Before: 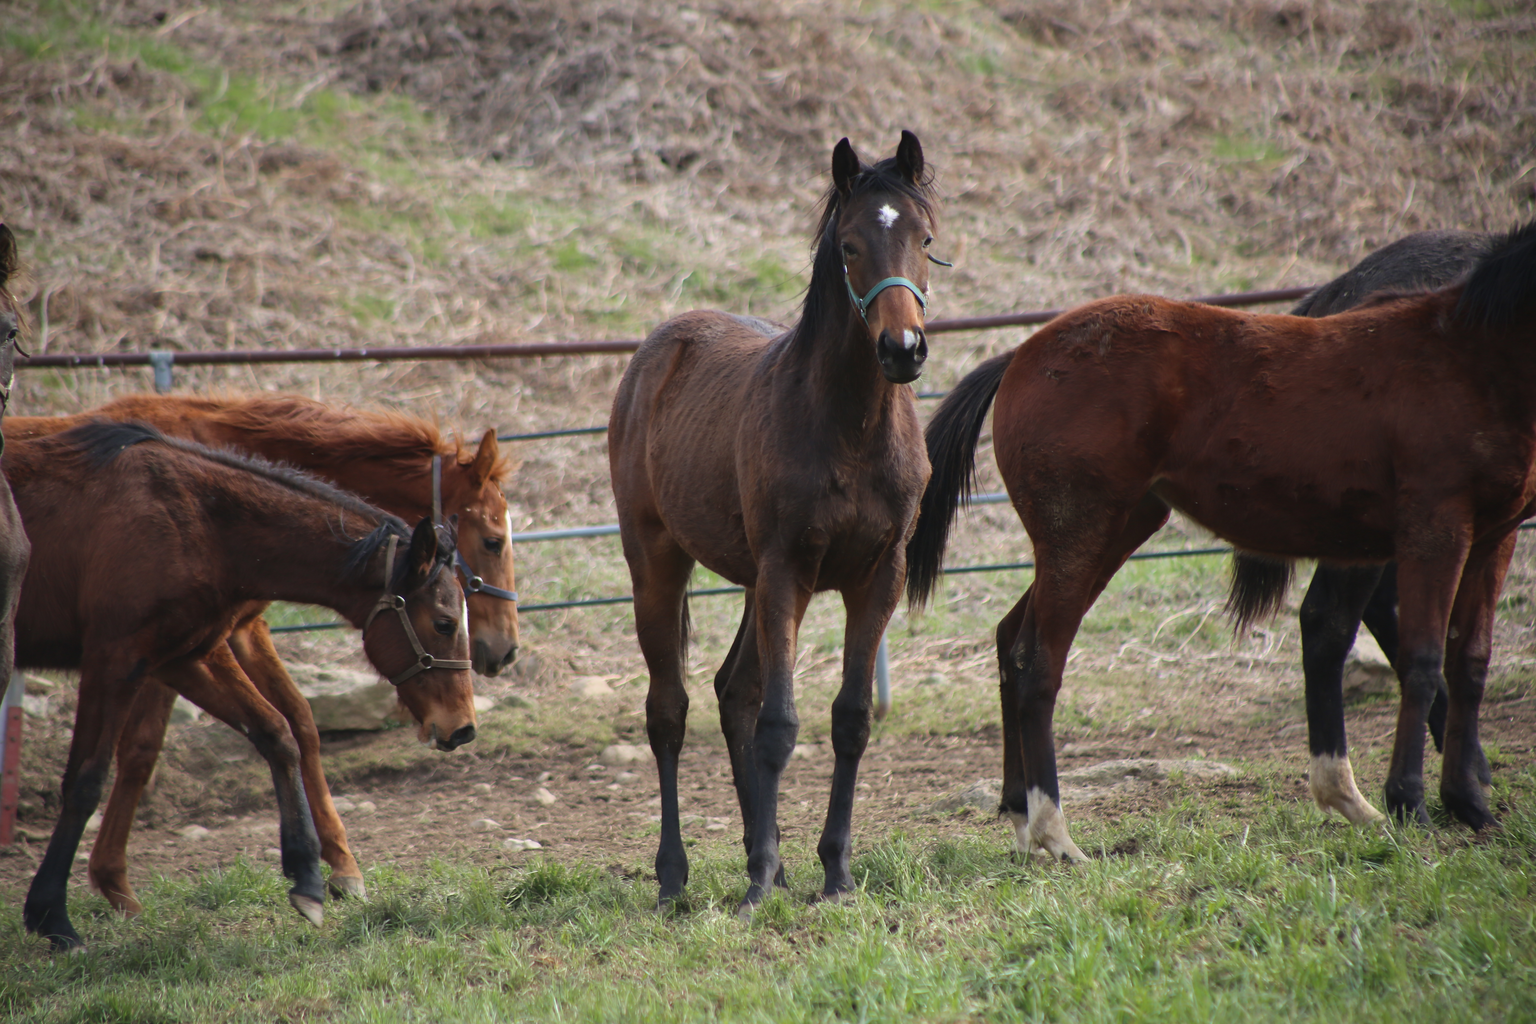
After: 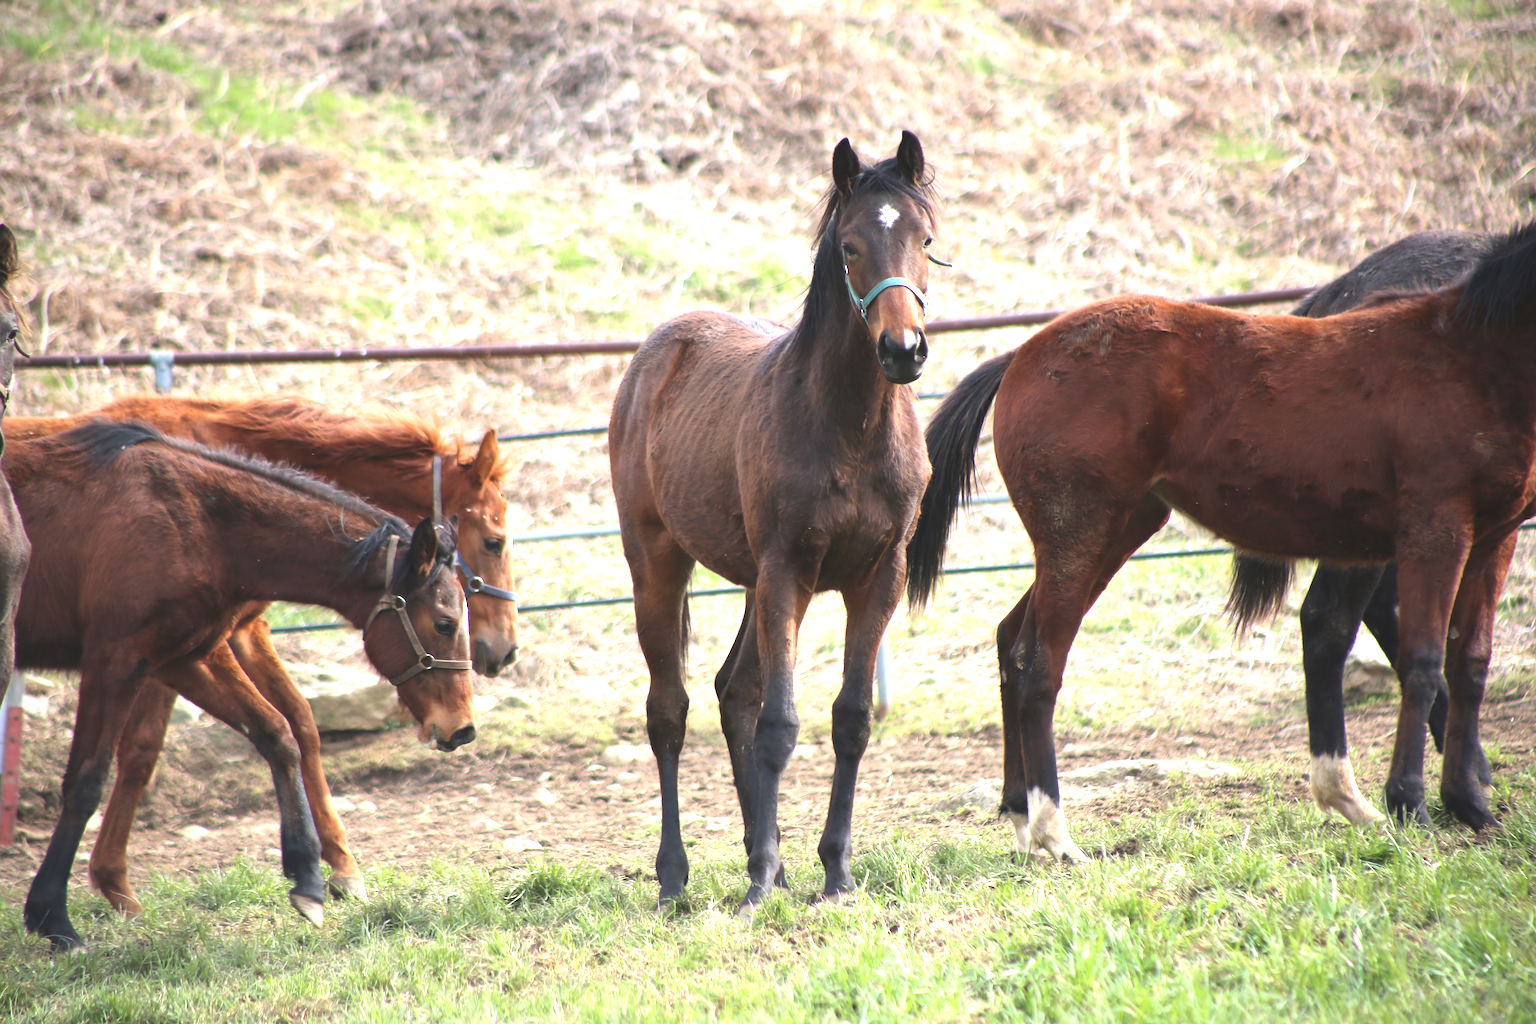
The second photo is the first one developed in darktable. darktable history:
exposure: black level correction 0, exposure 1.548 EV, compensate highlight preservation false
